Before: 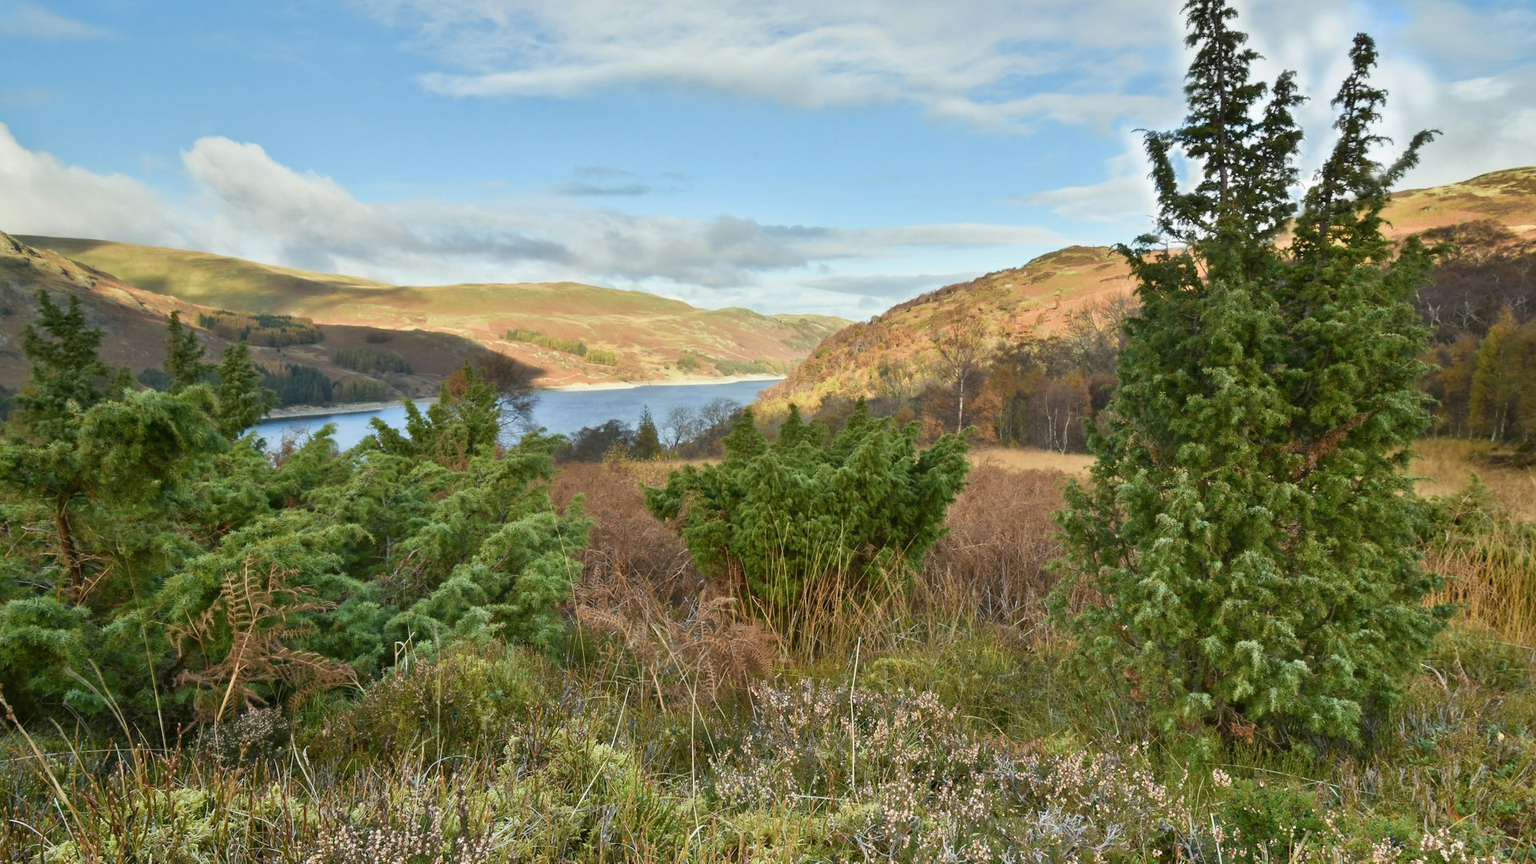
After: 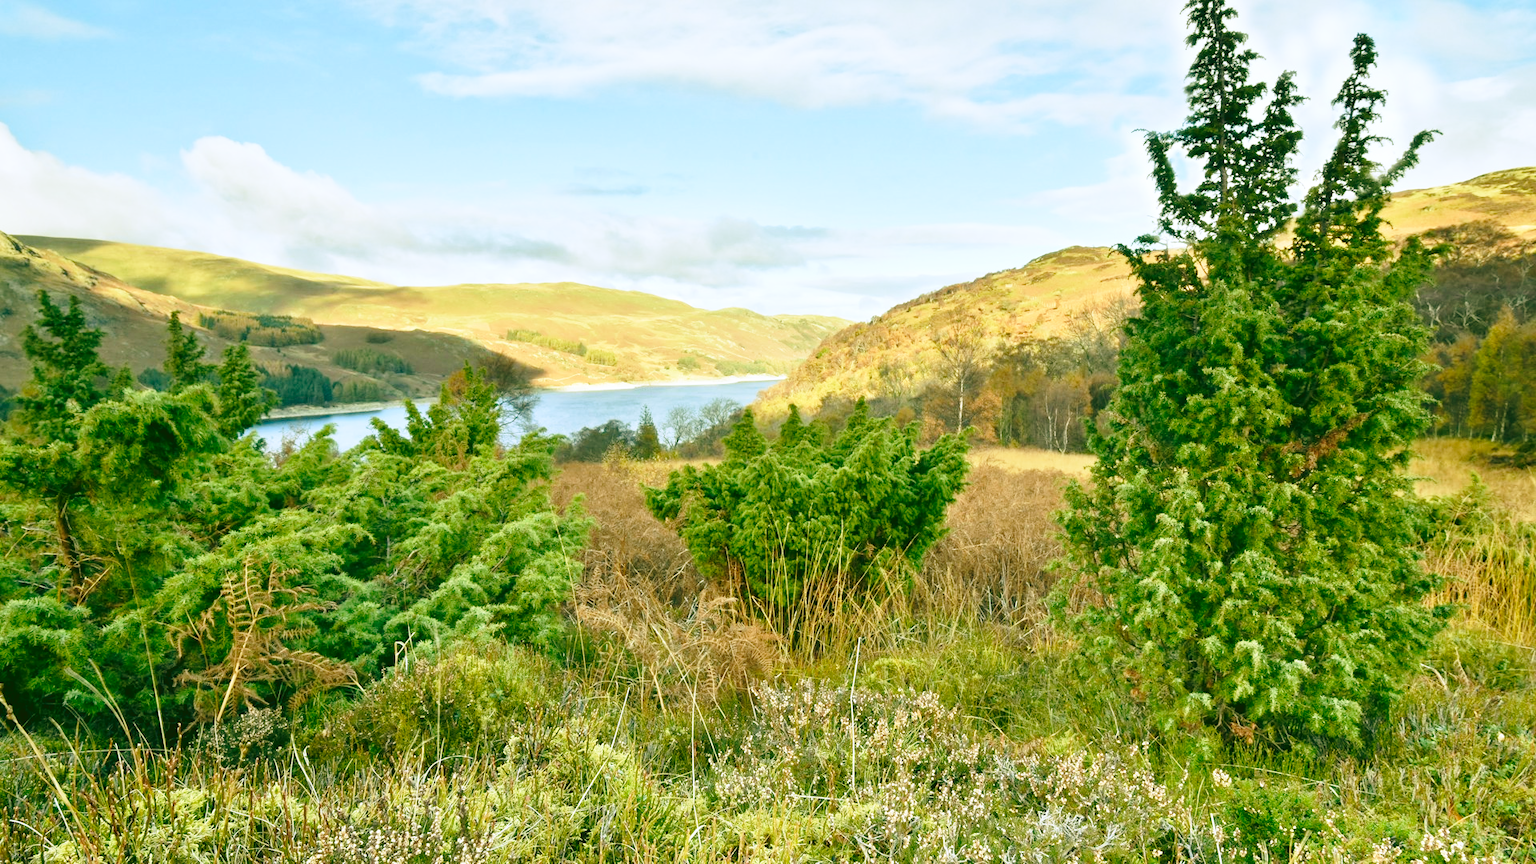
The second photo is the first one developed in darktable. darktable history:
rgb curve: curves: ch0 [(0.123, 0.061) (0.995, 0.887)]; ch1 [(0.06, 0.116) (1, 0.906)]; ch2 [(0, 0) (0.824, 0.69) (1, 1)], mode RGB, independent channels, compensate middle gray true
base curve: curves: ch0 [(0, 0) (0.028, 0.03) (0.121, 0.232) (0.46, 0.748) (0.859, 0.968) (1, 1)], preserve colors none
exposure: black level correction 0.001, exposure 0.5 EV, compensate exposure bias true, compensate highlight preservation false
